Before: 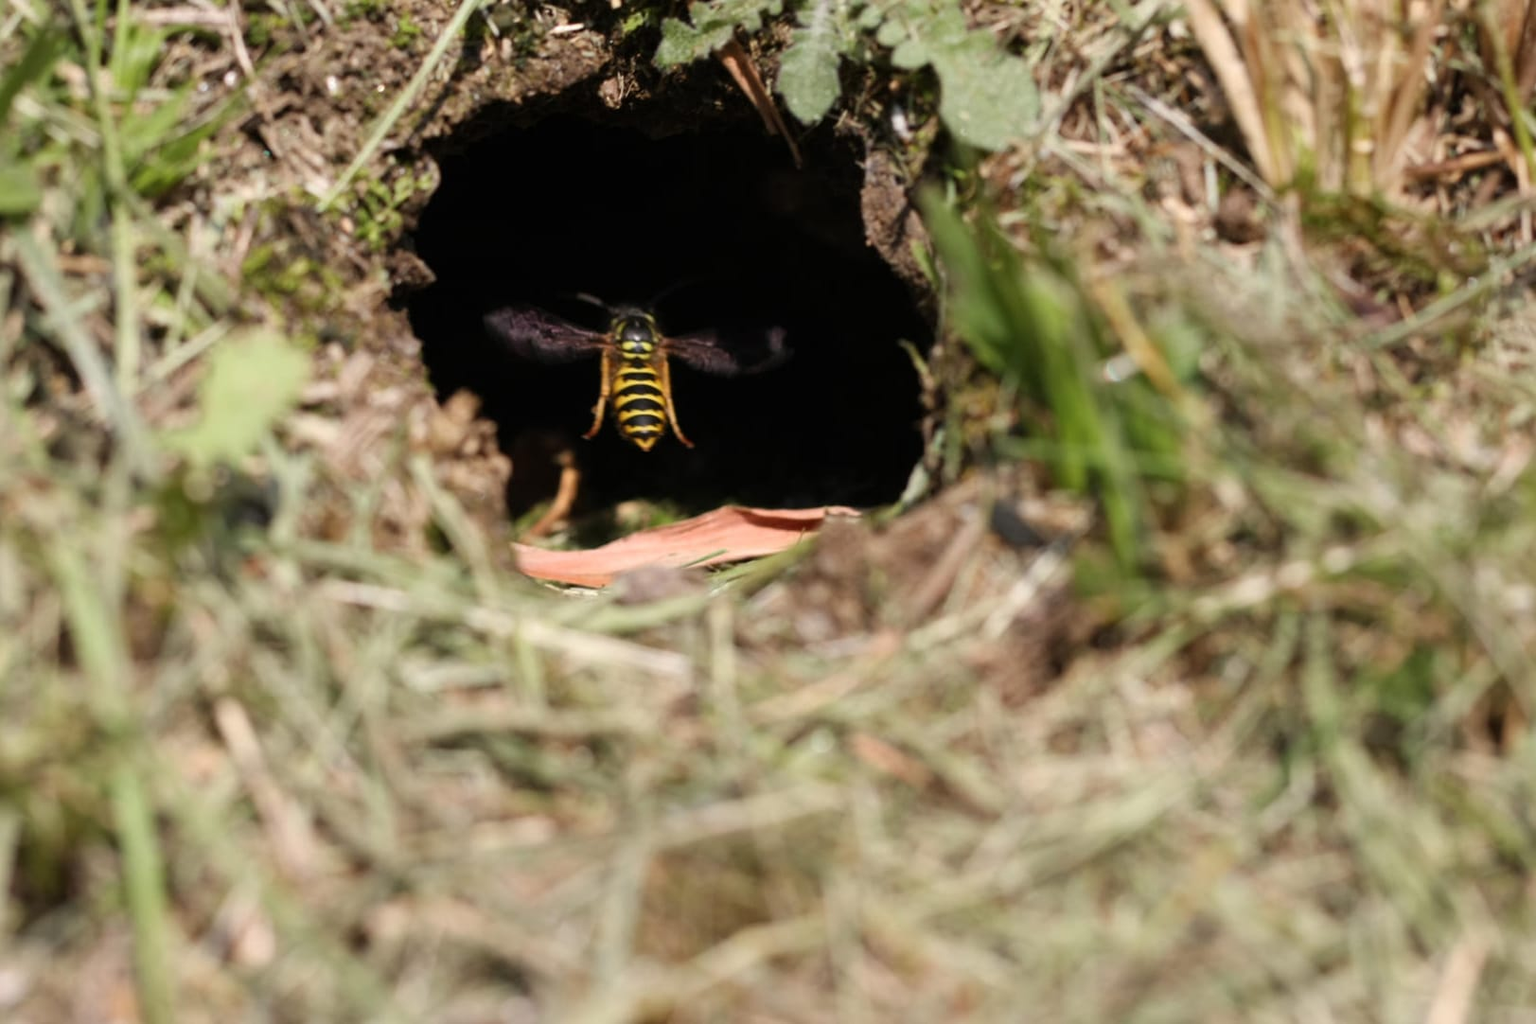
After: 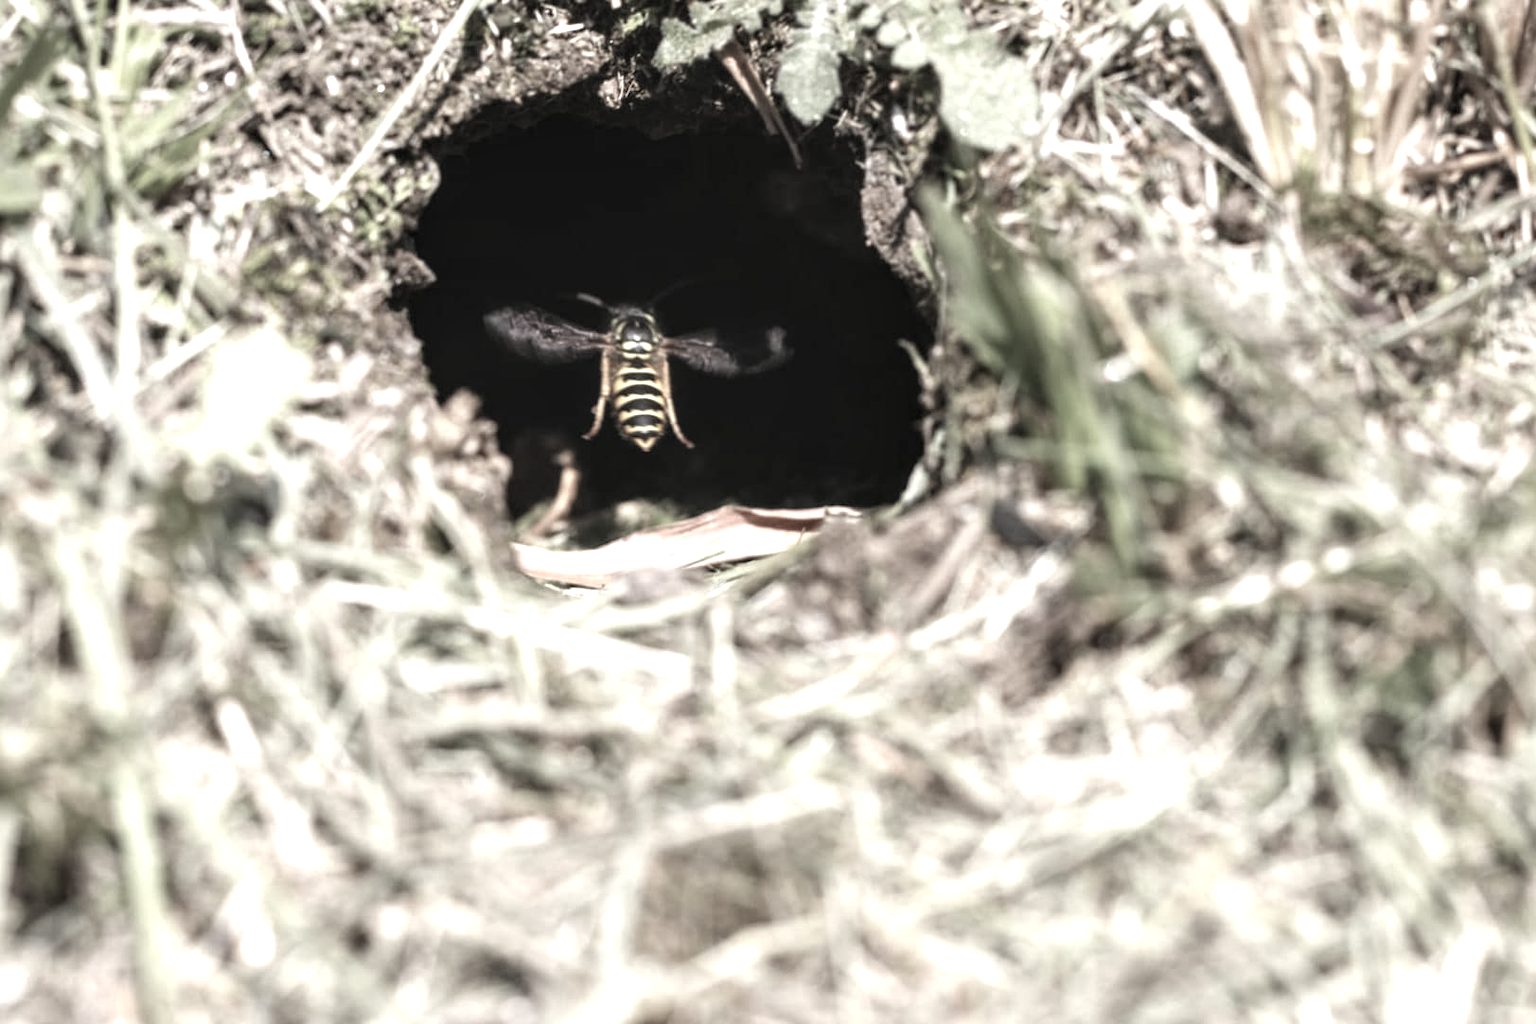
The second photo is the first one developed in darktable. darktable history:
color zones: curves: ch1 [(0, 0.153) (0.143, 0.15) (0.286, 0.151) (0.429, 0.152) (0.571, 0.152) (0.714, 0.151) (0.857, 0.151) (1, 0.153)]
exposure: black level correction 0, exposure 1.104 EV, compensate exposure bias true, compensate highlight preservation false
contrast brightness saturation: contrast 0.006, saturation -0.065
local contrast: on, module defaults
